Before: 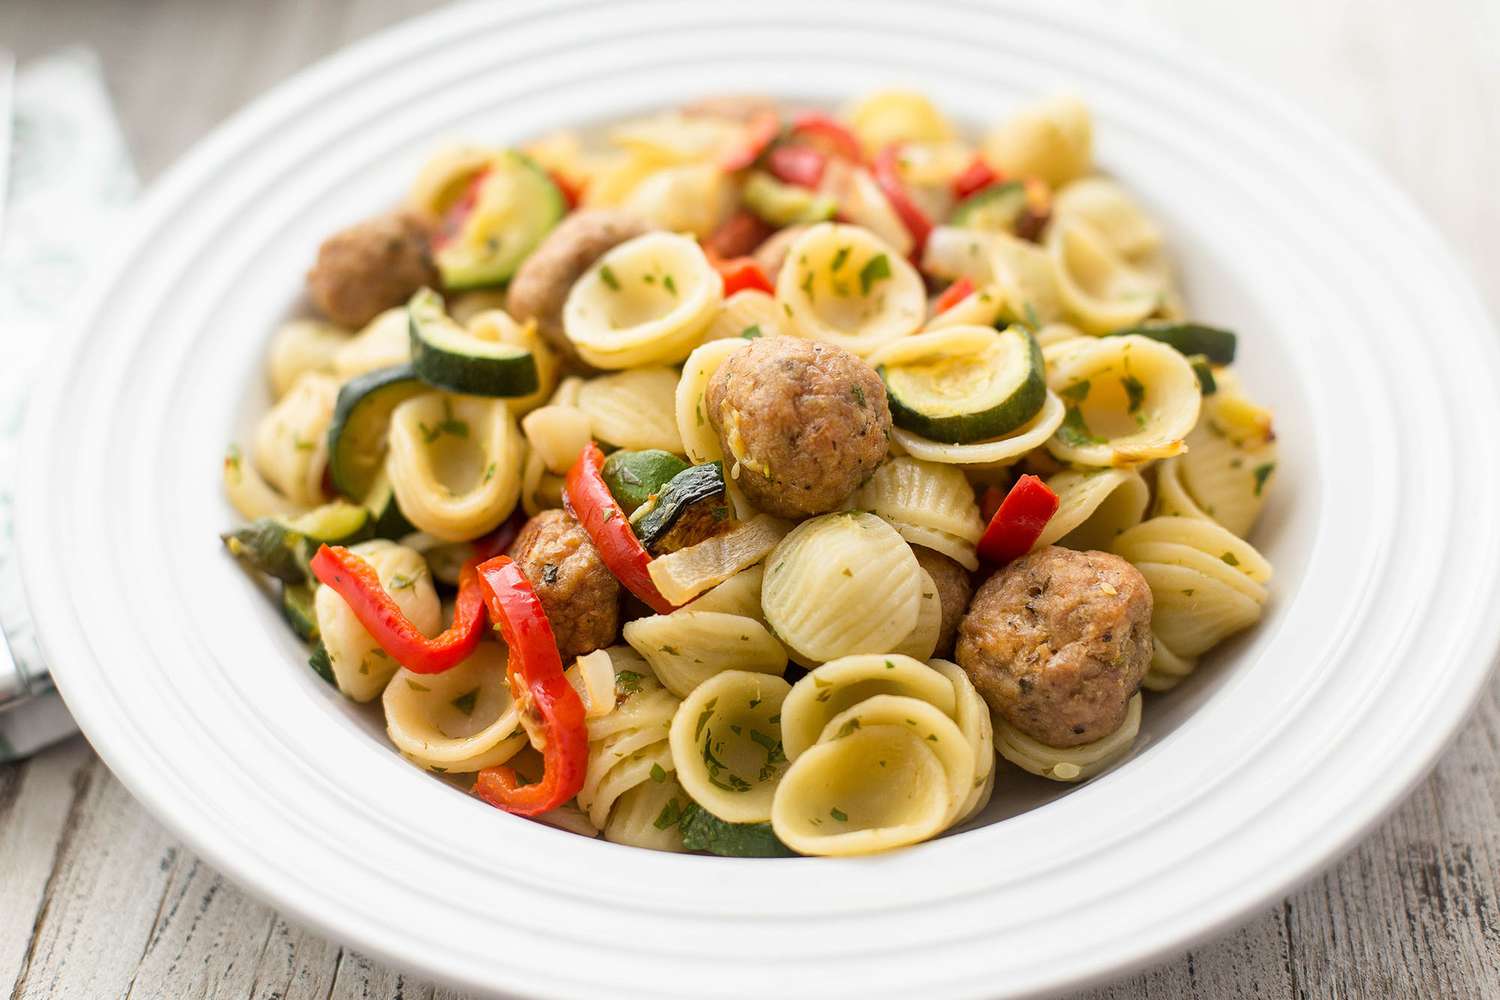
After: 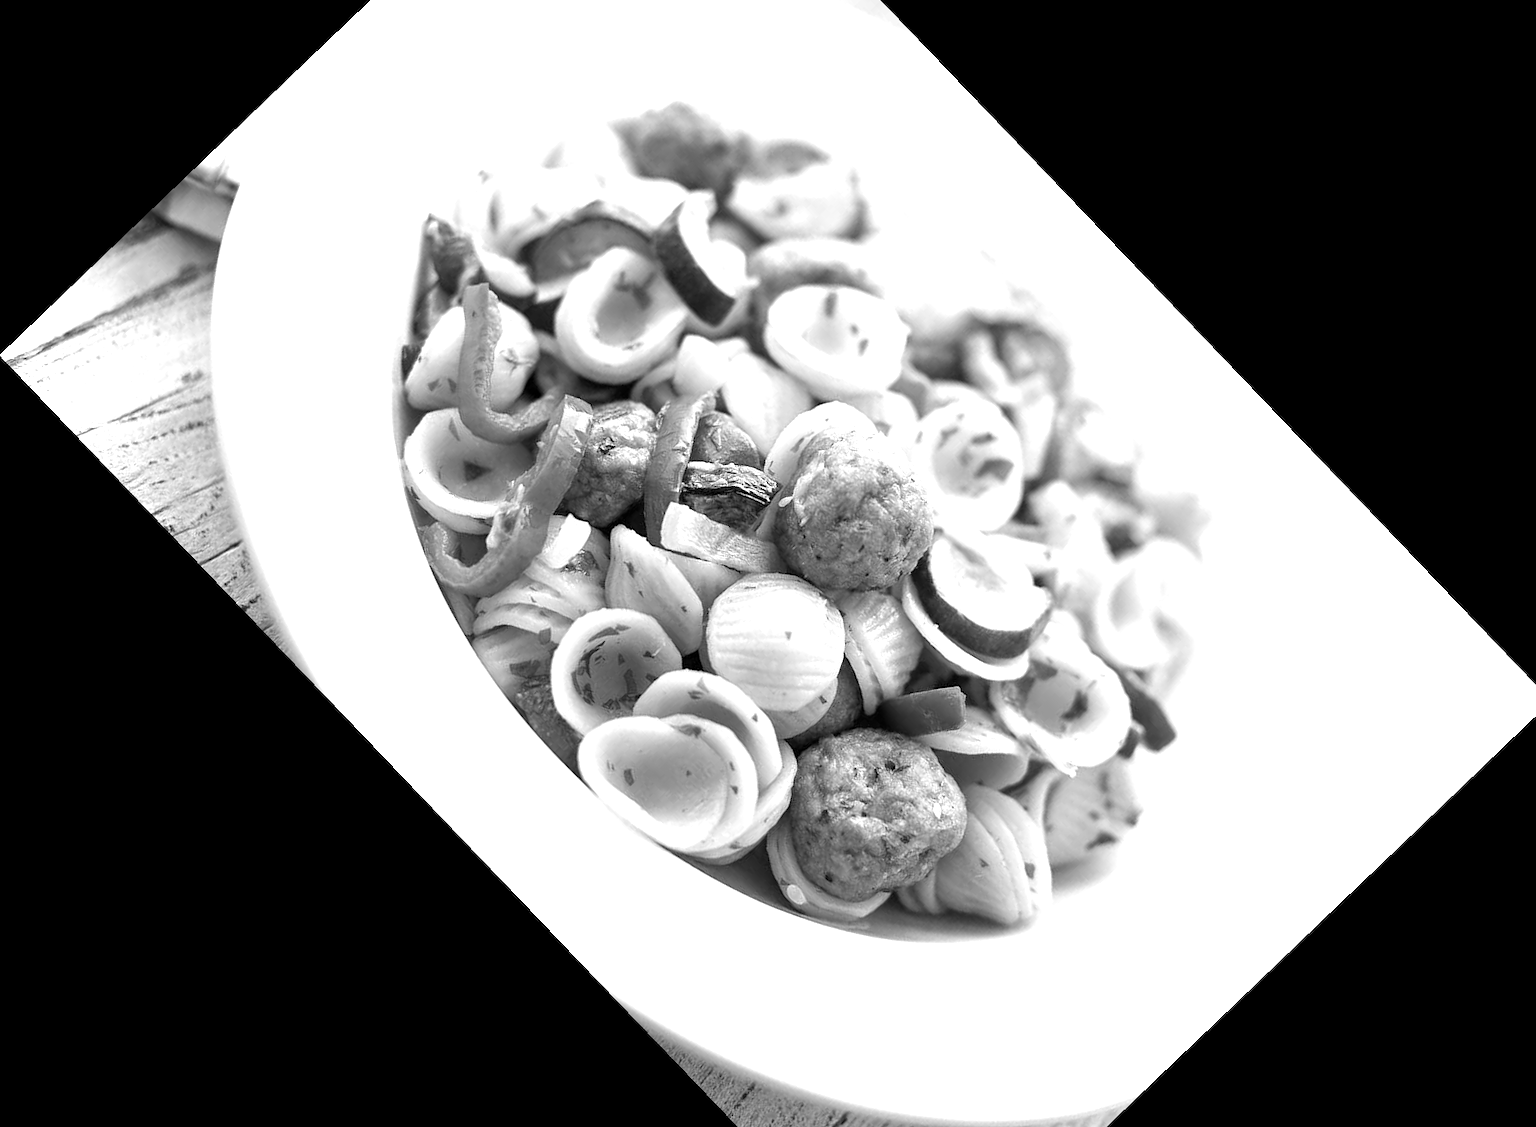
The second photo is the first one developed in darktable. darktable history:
white balance: emerald 1
crop and rotate: angle -46.26°, top 16.234%, right 0.912%, bottom 11.704%
color balance rgb: linear chroma grading › global chroma 25%, perceptual saturation grading › global saturation 40%, perceptual saturation grading › highlights -50%, perceptual saturation grading › shadows 30%, perceptual brilliance grading › global brilliance 25%, global vibrance 60%
monochrome: on, module defaults
